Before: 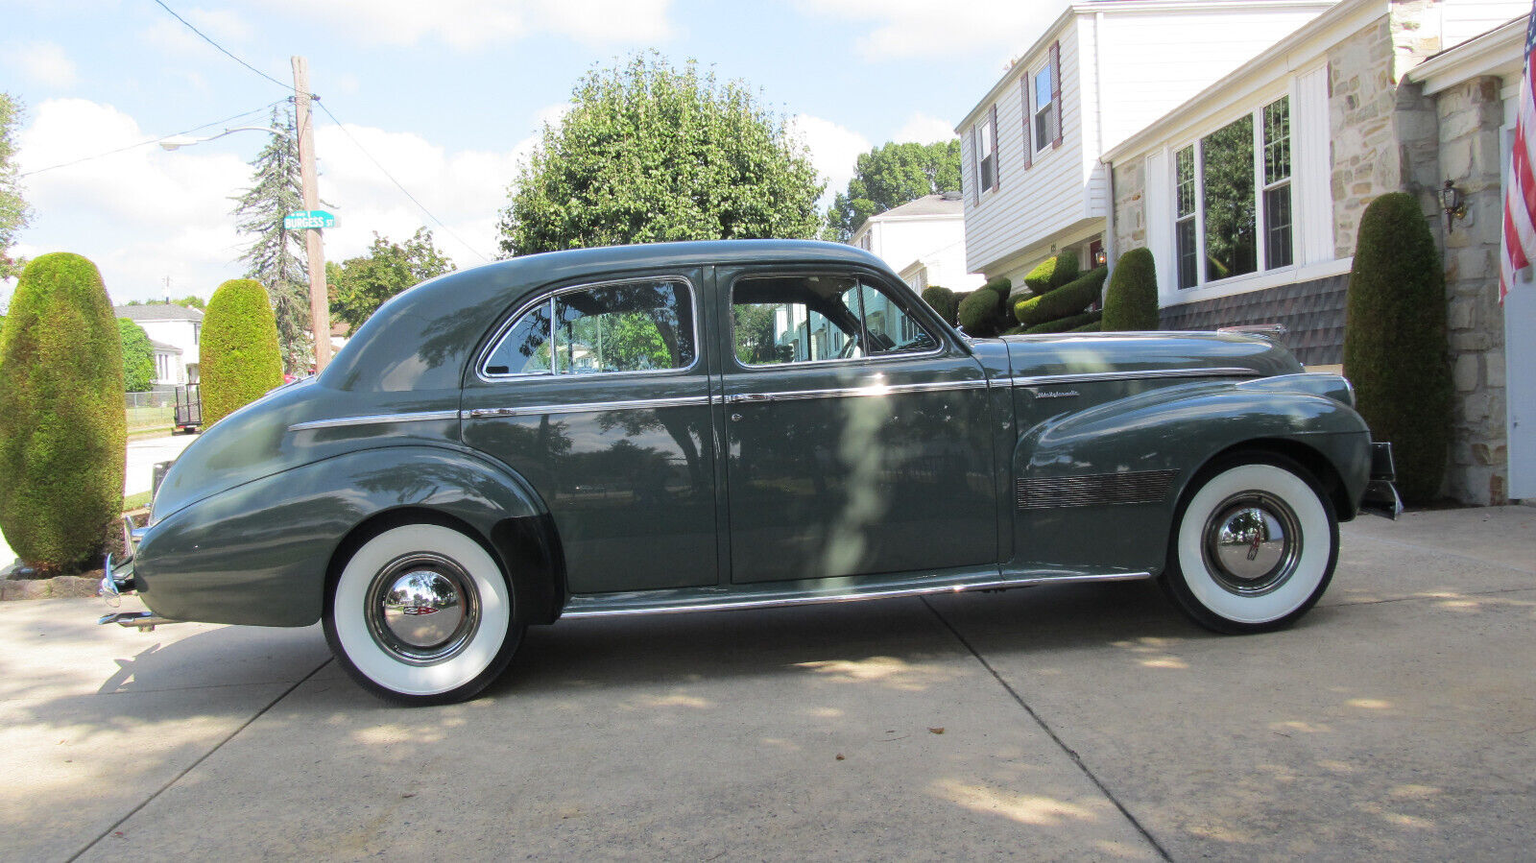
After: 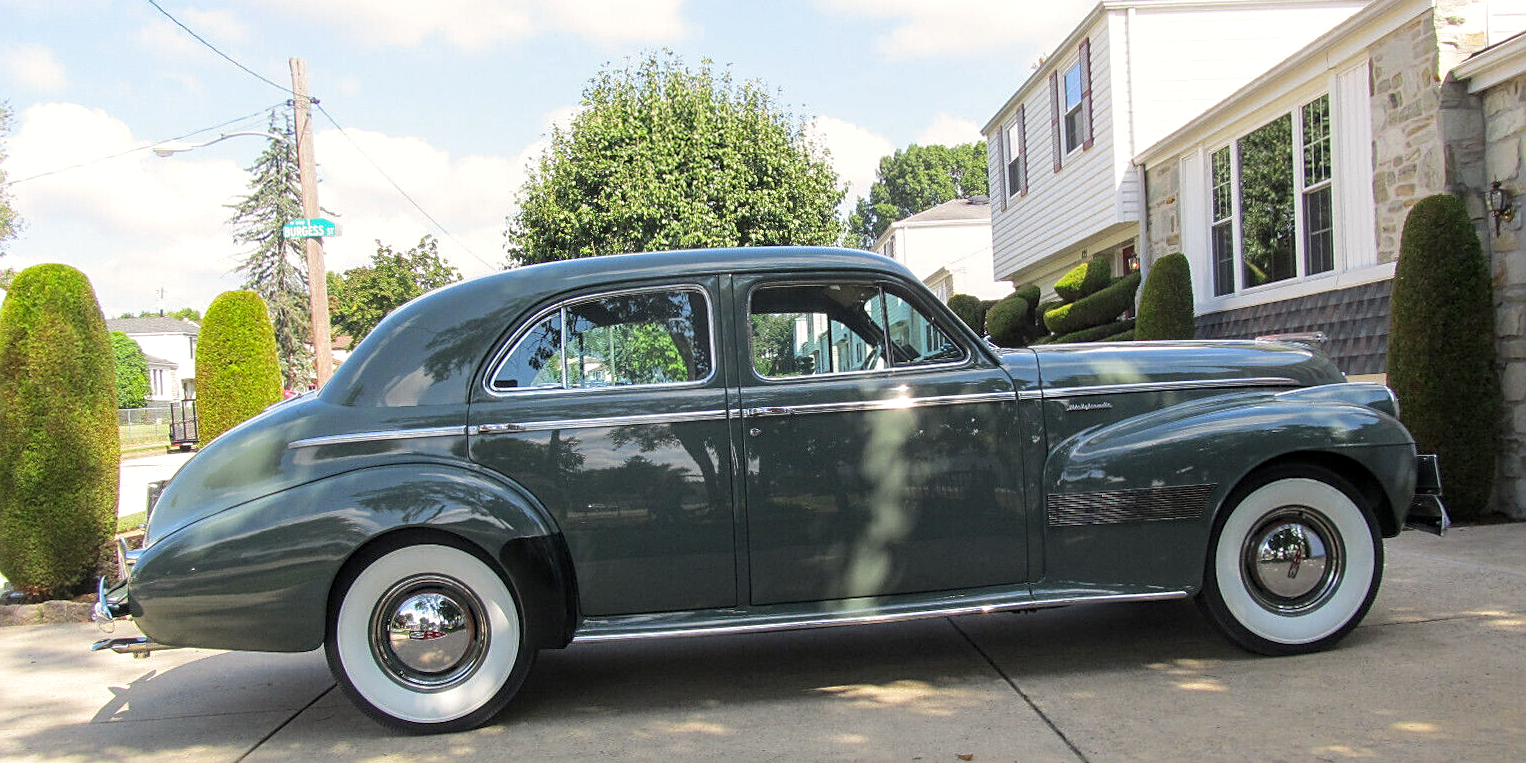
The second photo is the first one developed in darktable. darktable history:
color correction: highlights a* 0.812, highlights b* 2.75, saturation 1.1
local contrast: on, module defaults
crop and rotate: angle 0.274°, left 0.348%, right 3.44%, bottom 14.331%
sharpen: on, module defaults
